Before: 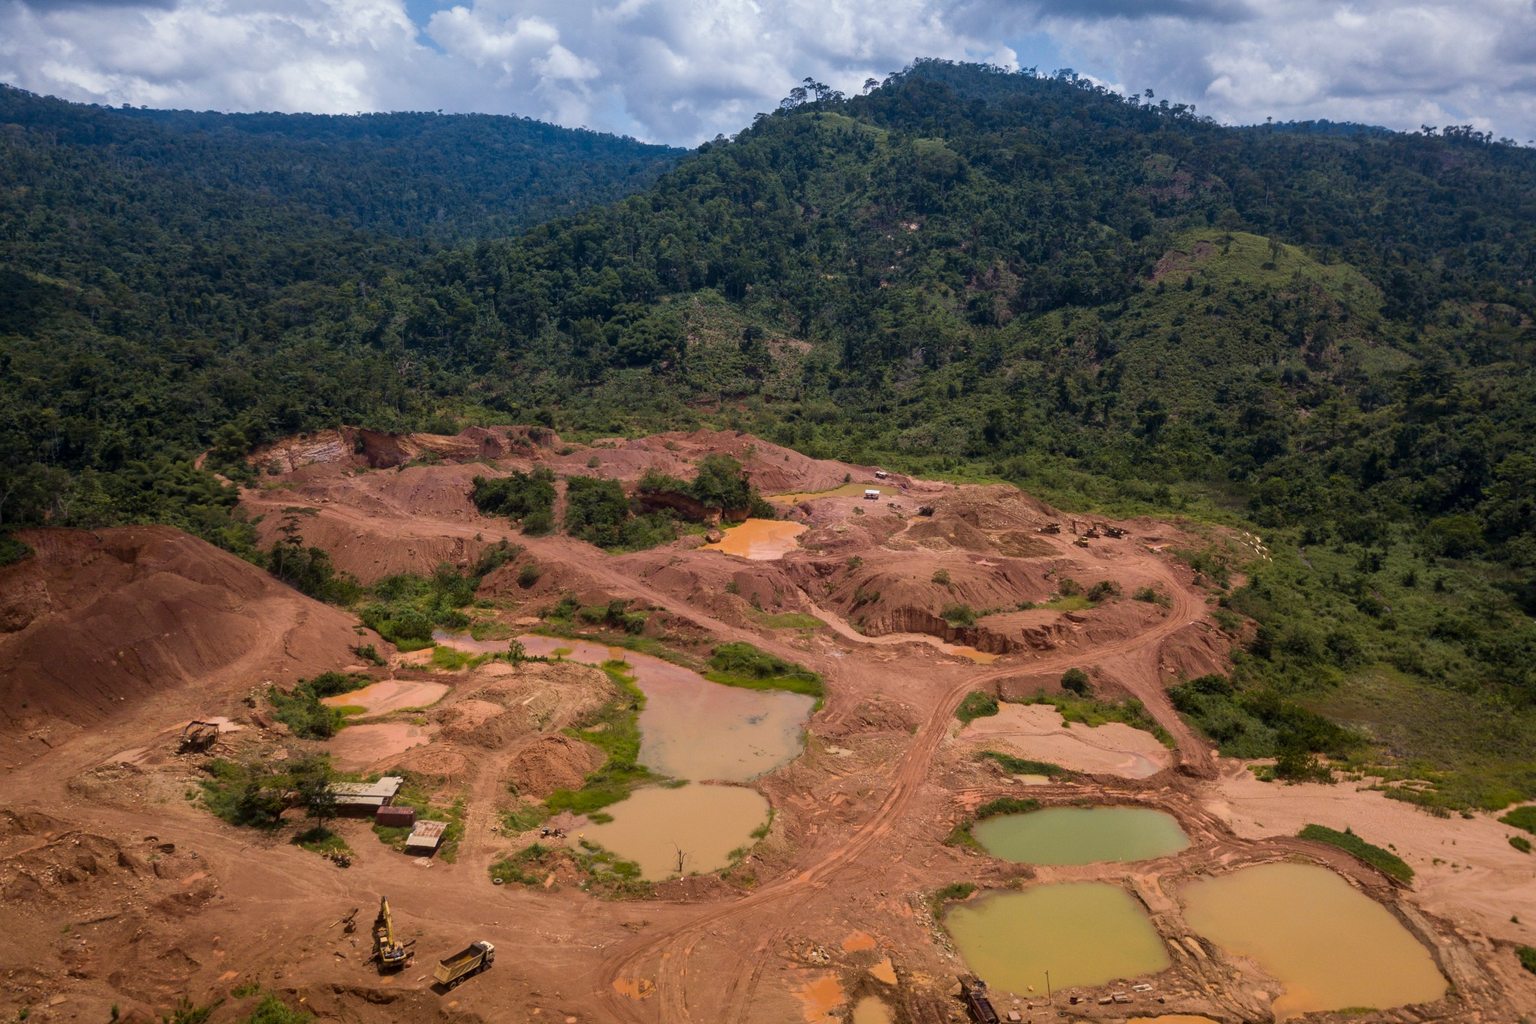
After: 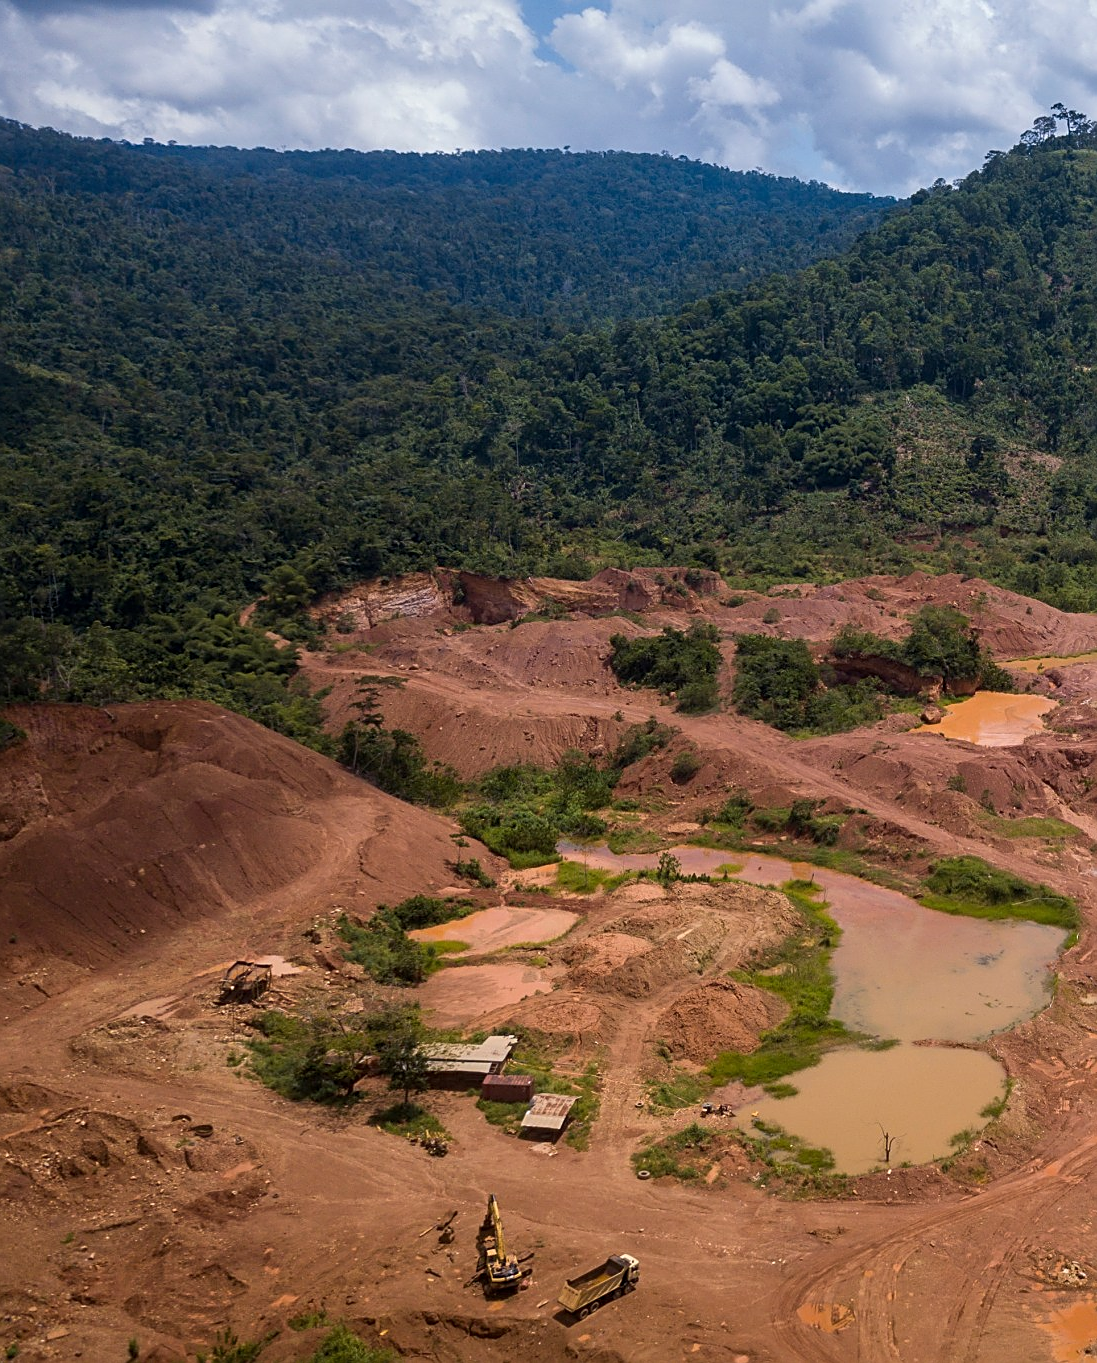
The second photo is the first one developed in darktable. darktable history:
crop: left 1.012%, right 45.382%, bottom 0.081%
sharpen: amount 0.585
